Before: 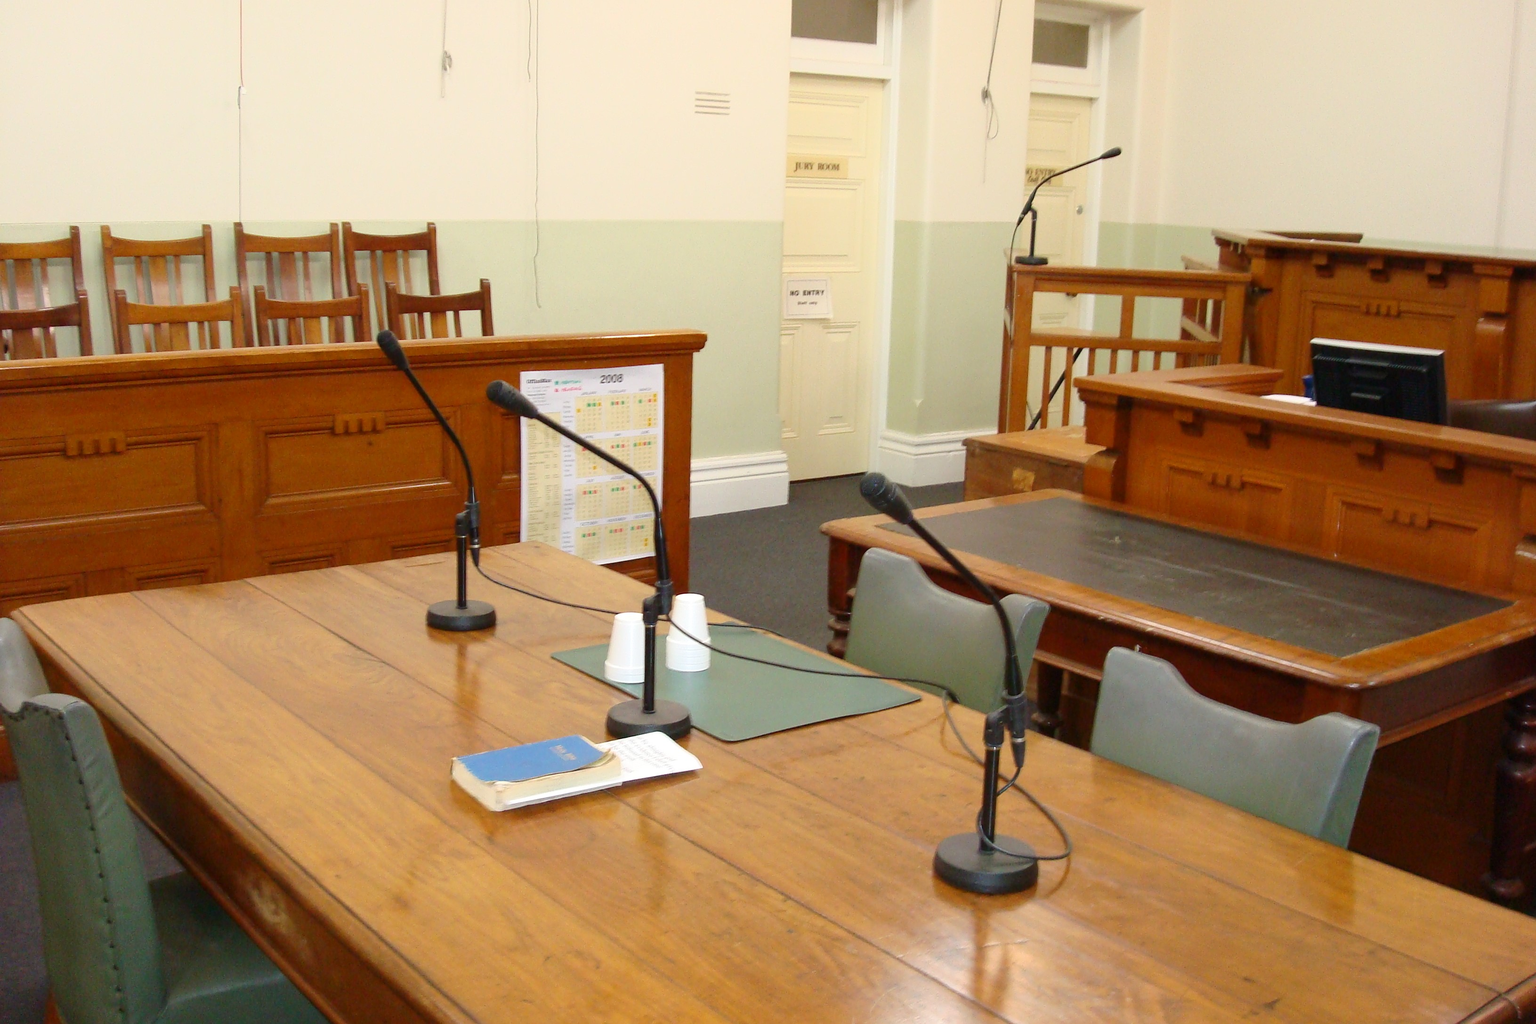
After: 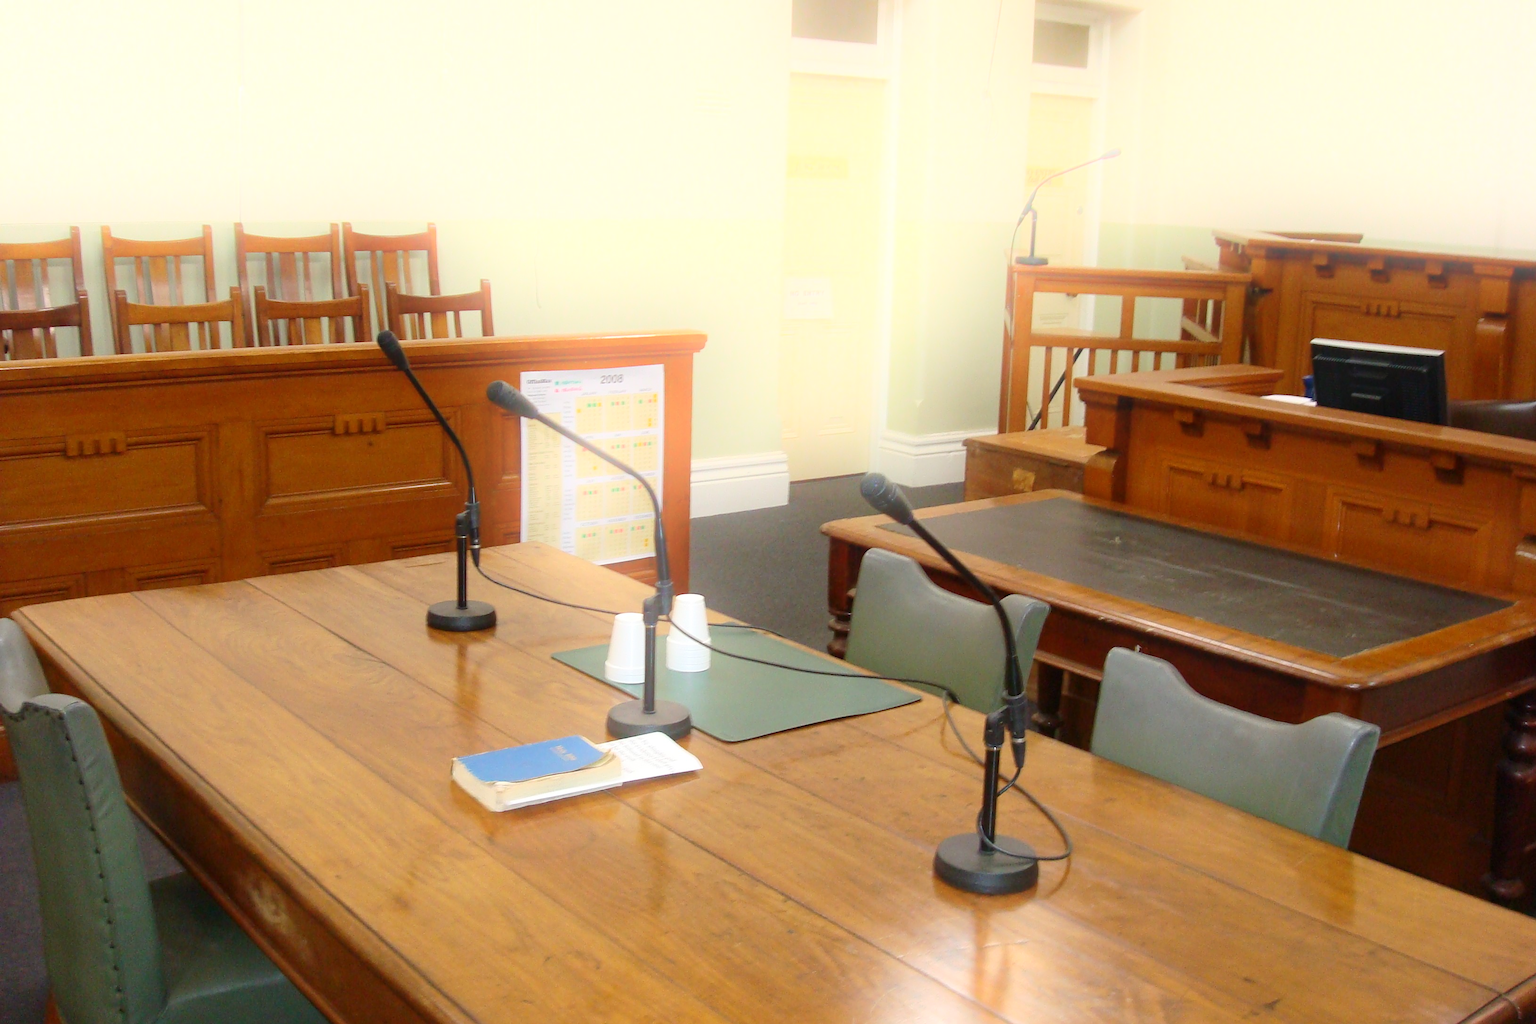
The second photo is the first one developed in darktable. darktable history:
rotate and perspective: automatic cropping original format, crop left 0, crop top 0
bloom: threshold 82.5%, strength 16.25%
